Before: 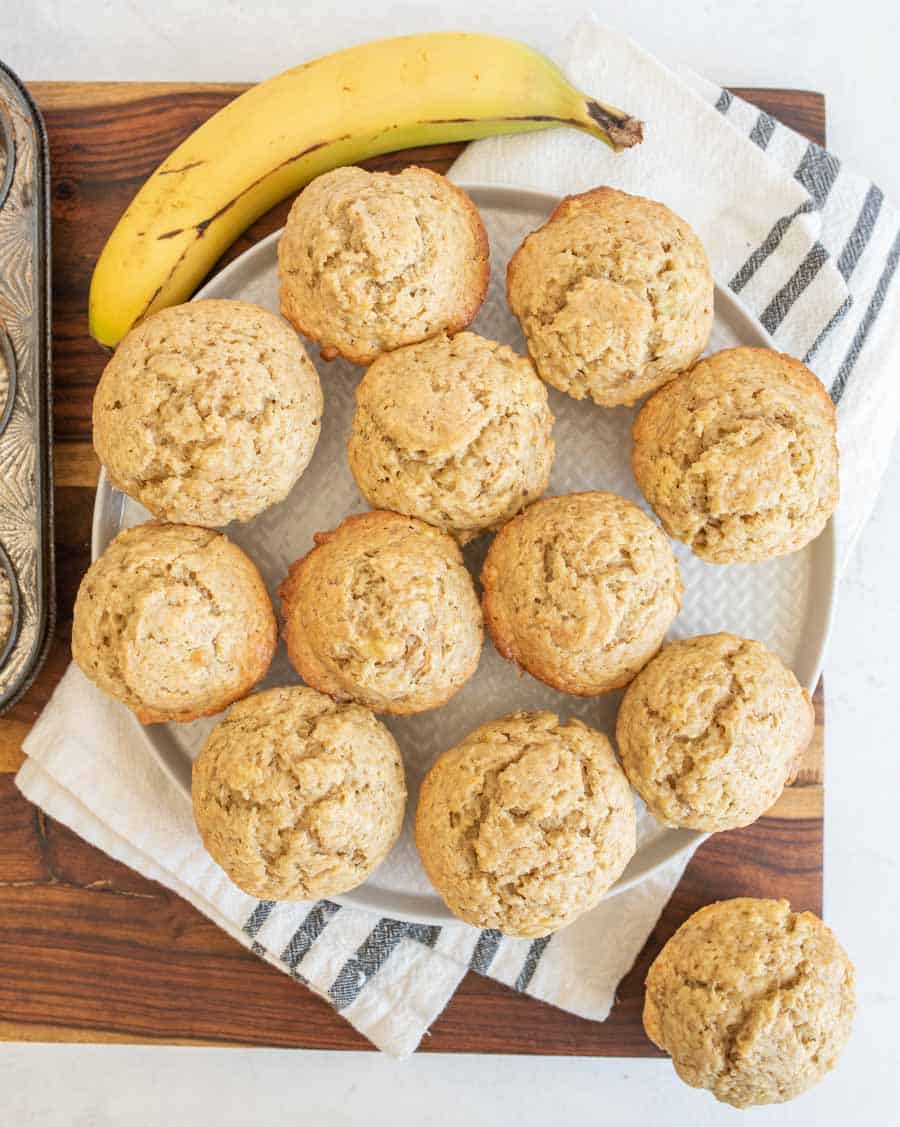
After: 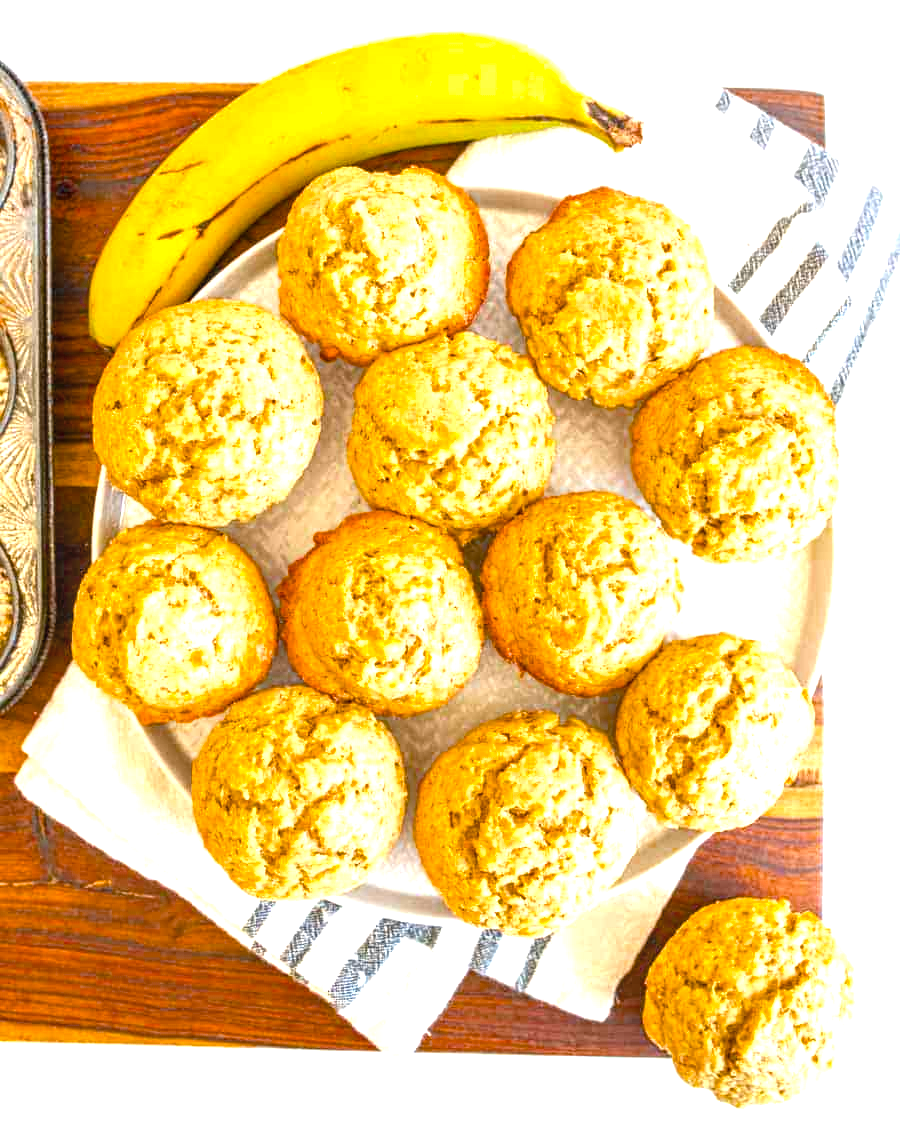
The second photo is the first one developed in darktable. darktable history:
local contrast: on, module defaults
exposure: exposure 1.156 EV, compensate highlight preservation false
color balance rgb: shadows lift › chroma 2.043%, shadows lift › hue 249.91°, linear chroma grading › shadows -7.916%, linear chroma grading › global chroma 9.887%, perceptual saturation grading › global saturation 30.981%, saturation formula JzAzBz (2021)
